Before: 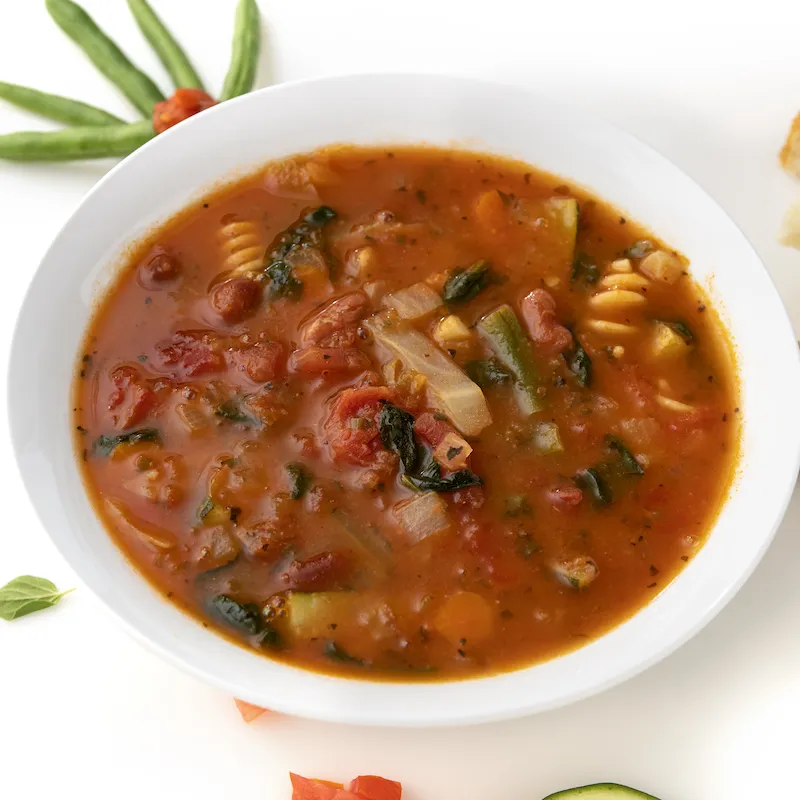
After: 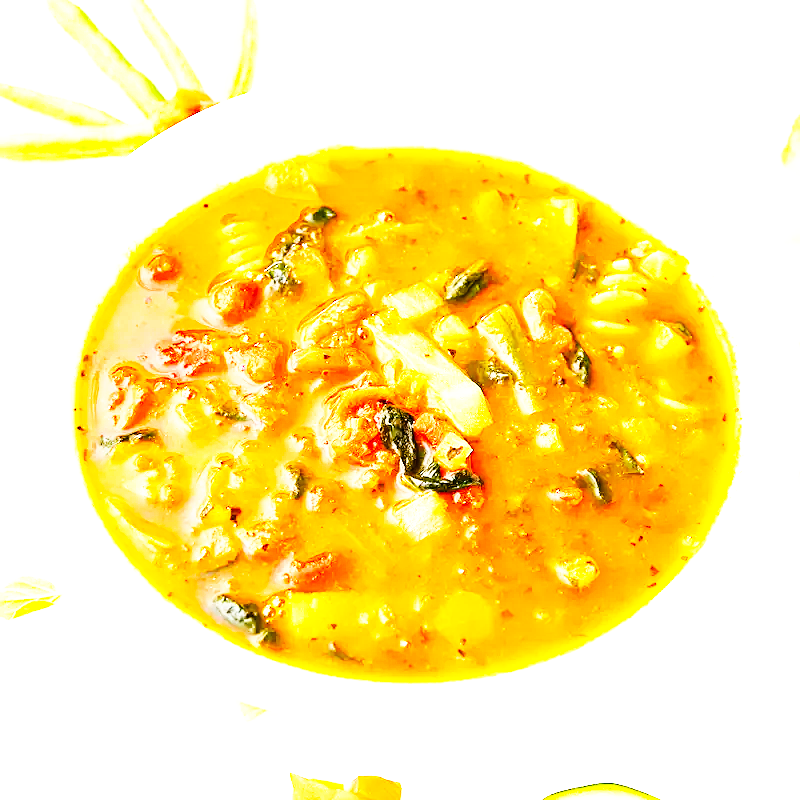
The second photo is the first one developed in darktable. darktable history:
sharpen: on, module defaults
base curve: curves: ch0 [(0, 0) (0.007, 0.004) (0.027, 0.03) (0.046, 0.07) (0.207, 0.54) (0.442, 0.872) (0.673, 0.972) (1, 1)], preserve colors none
exposure: exposure 2.04 EV, compensate highlight preservation false
color balance rgb: perceptual saturation grading › global saturation 30%, global vibrance 20%
